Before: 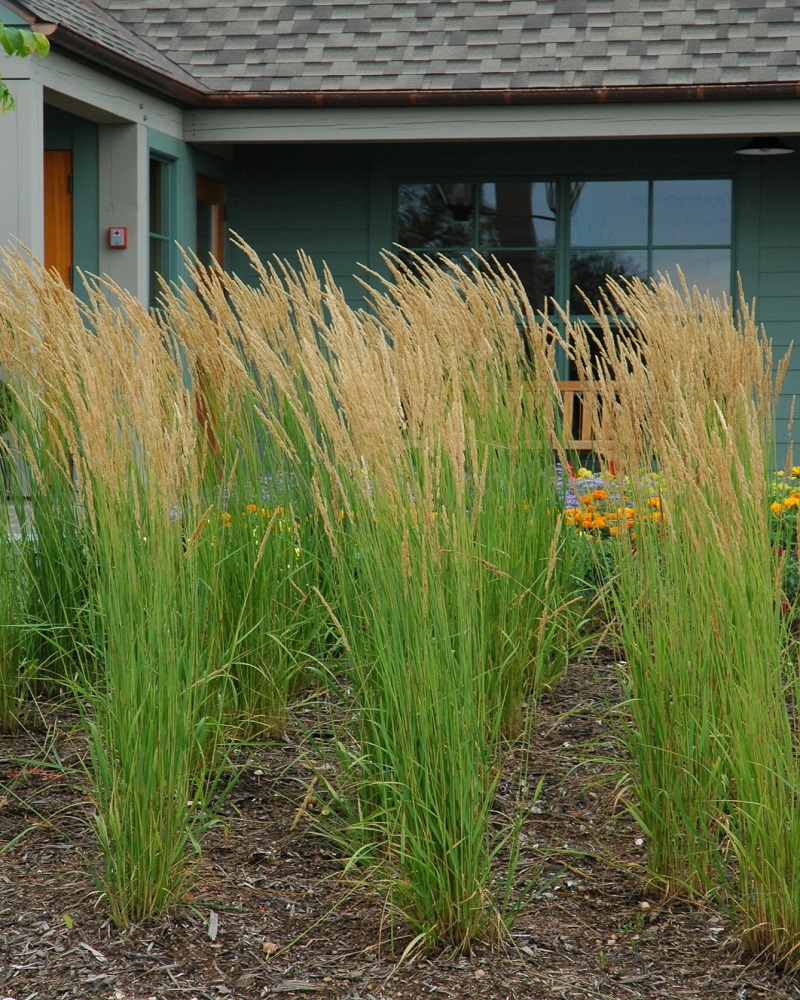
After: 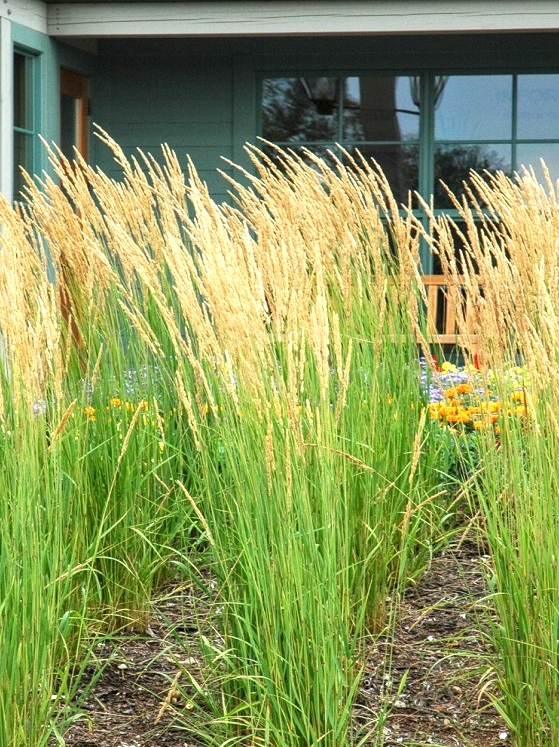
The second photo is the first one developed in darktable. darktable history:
exposure: black level correction 0, exposure 1.2 EV, compensate highlight preservation false
crop and rotate: left 17.046%, top 10.659%, right 12.989%, bottom 14.553%
local contrast: detail 130%
